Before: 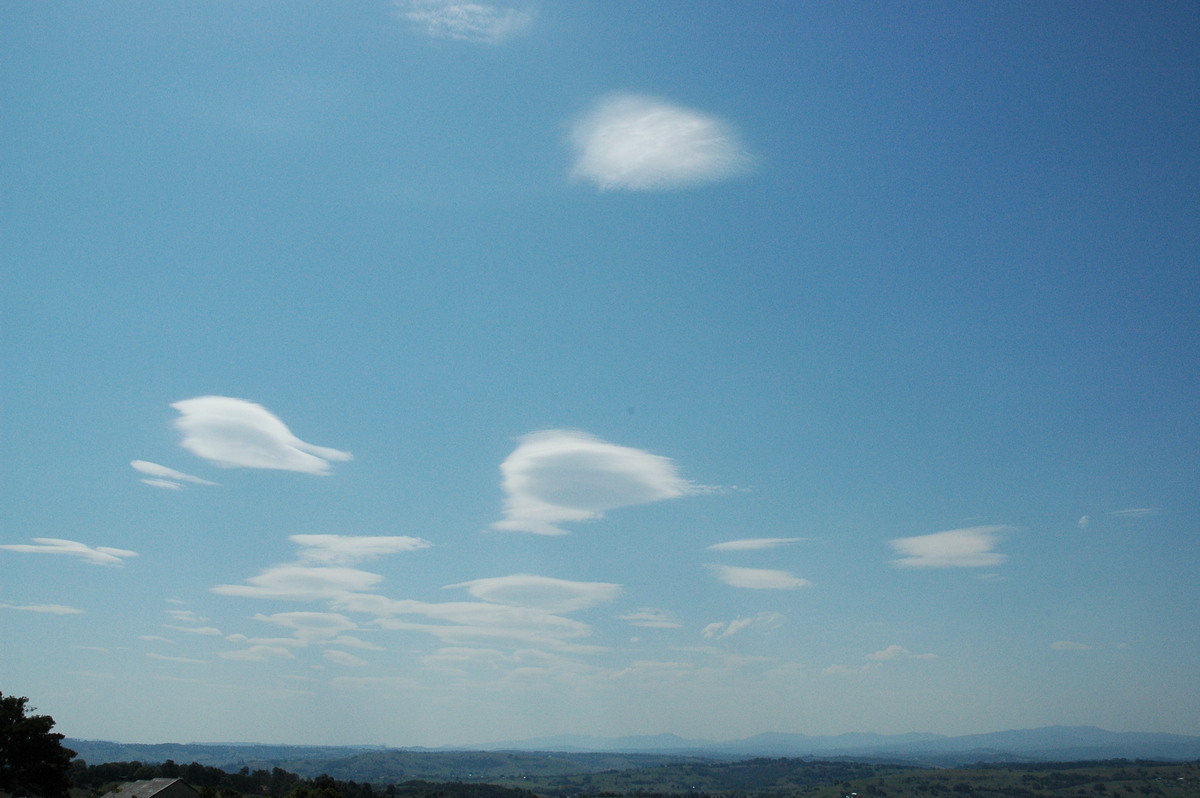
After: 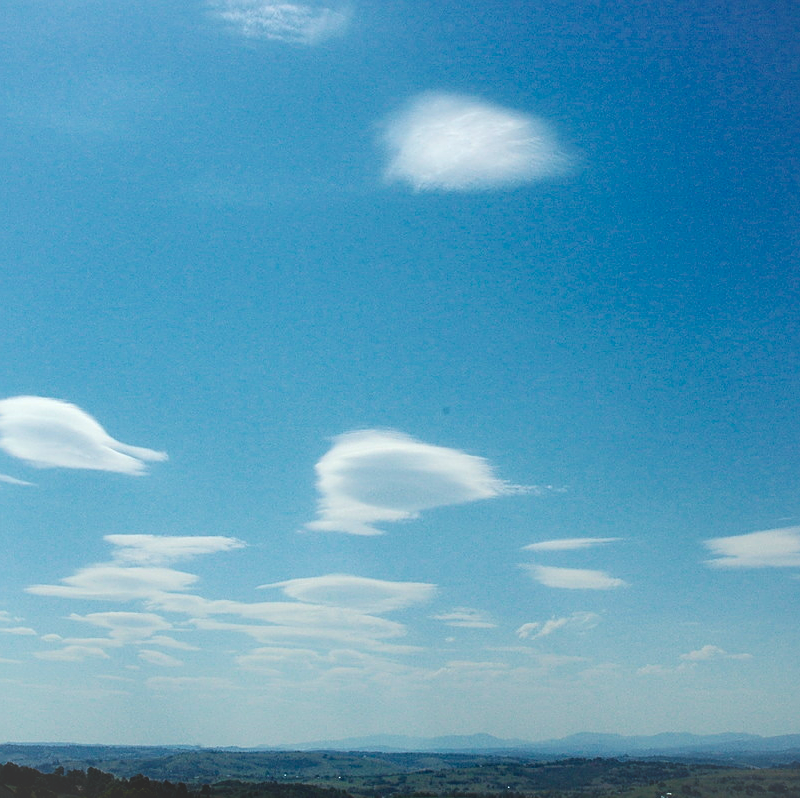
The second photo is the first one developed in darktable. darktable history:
exposure: black level correction 0.005, exposure 0.275 EV, compensate highlight preservation false
color balance rgb: shadows lift › luminance -9.497%, perceptual saturation grading › global saturation 30.132%, global vibrance -1.116%, saturation formula JzAzBz (2021)
crop: left 15.417%, right 17.899%
sharpen: on, module defaults
vignetting: brightness 0.032, saturation -0.001, automatic ratio true
